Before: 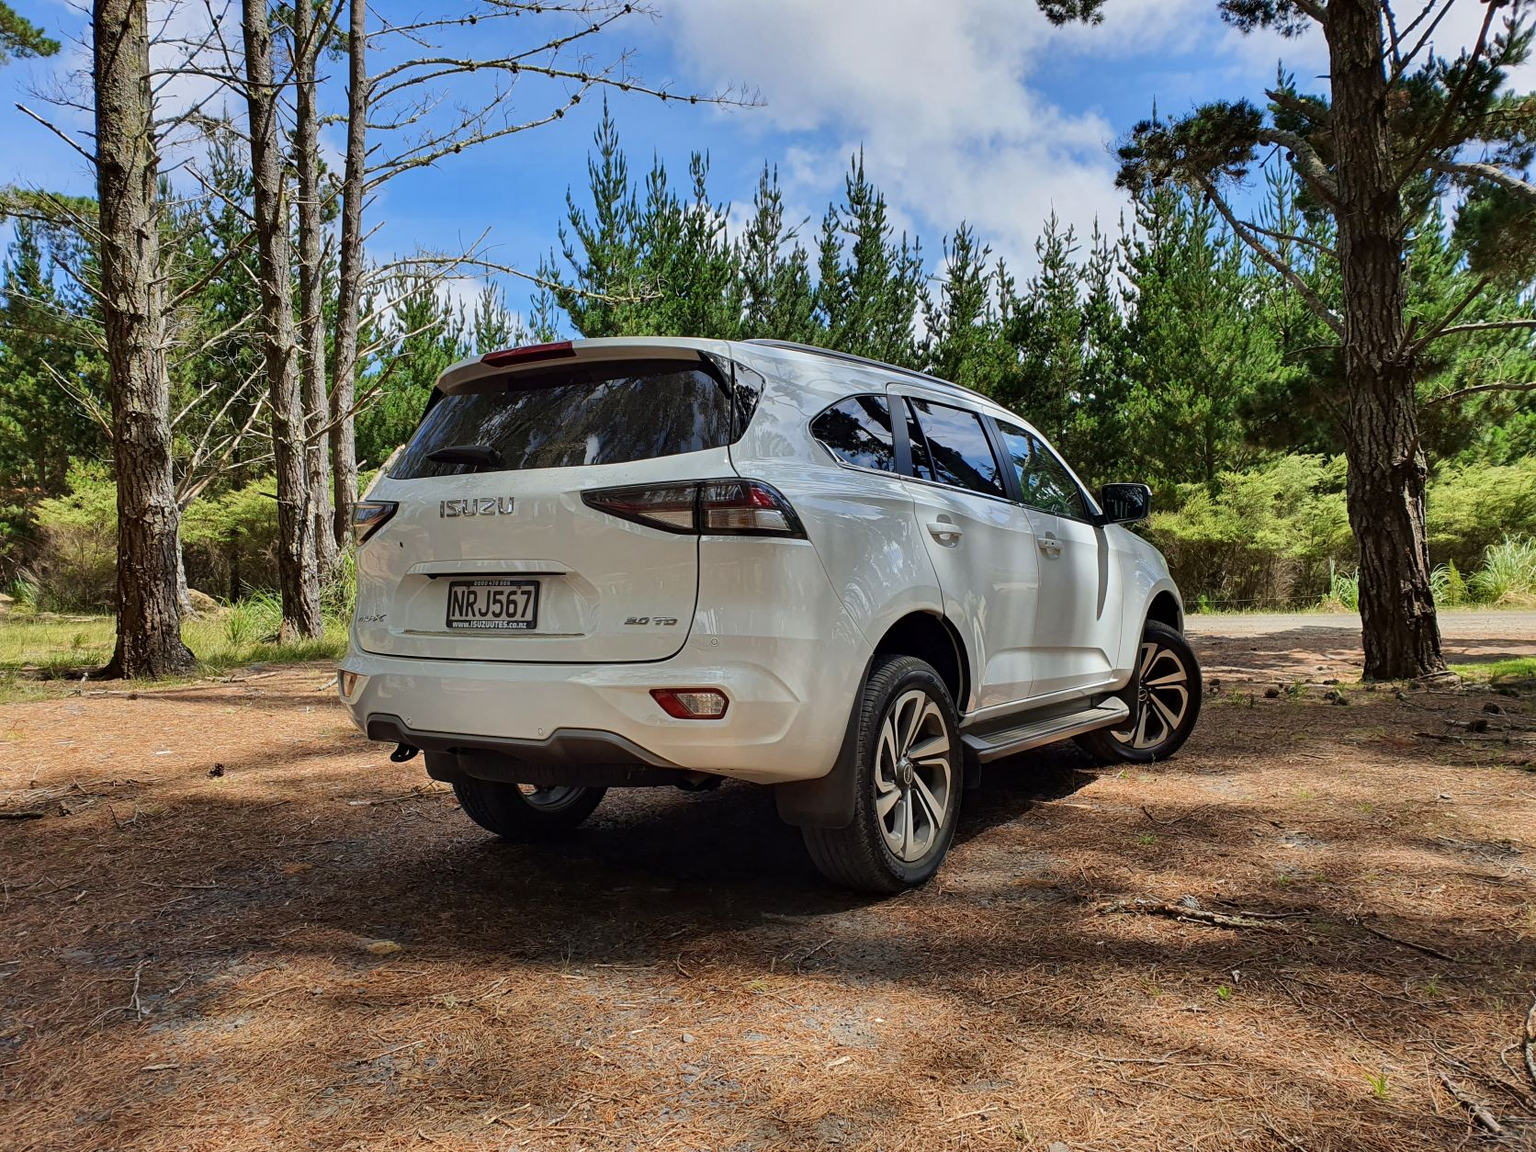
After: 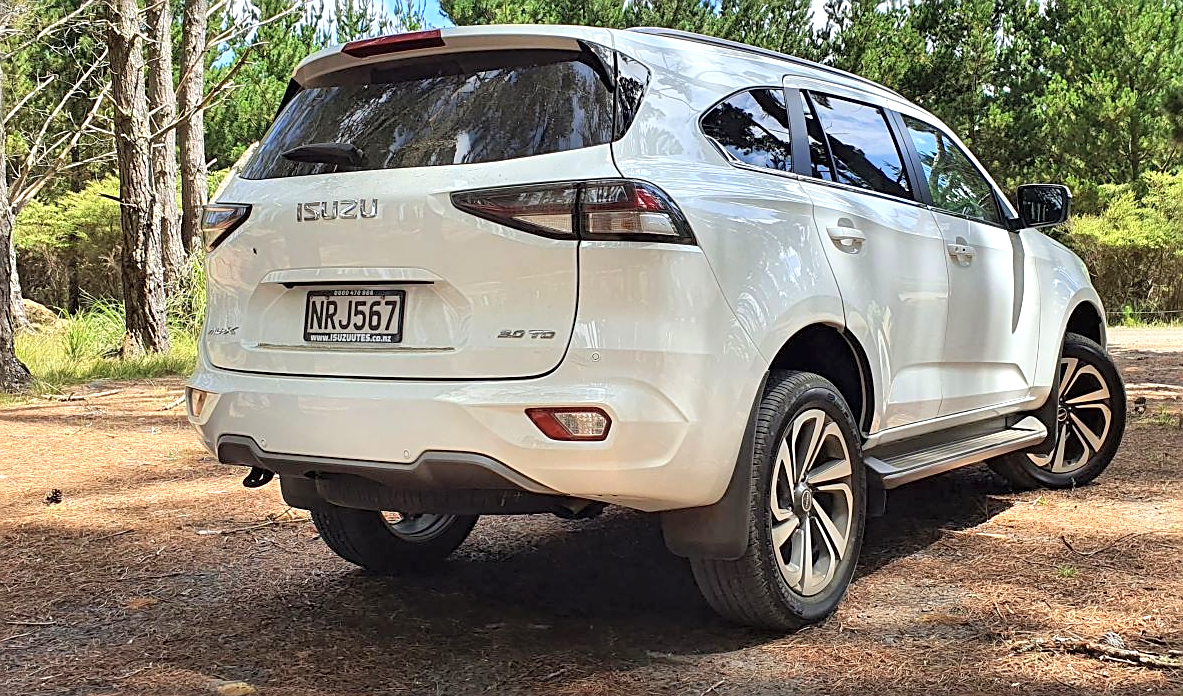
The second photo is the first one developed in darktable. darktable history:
sharpen: on, module defaults
contrast brightness saturation: brightness 0.154
crop: left 10.901%, top 27.29%, right 18.315%, bottom 17.157%
exposure: black level correction 0, exposure 0.701 EV, compensate highlight preservation false
